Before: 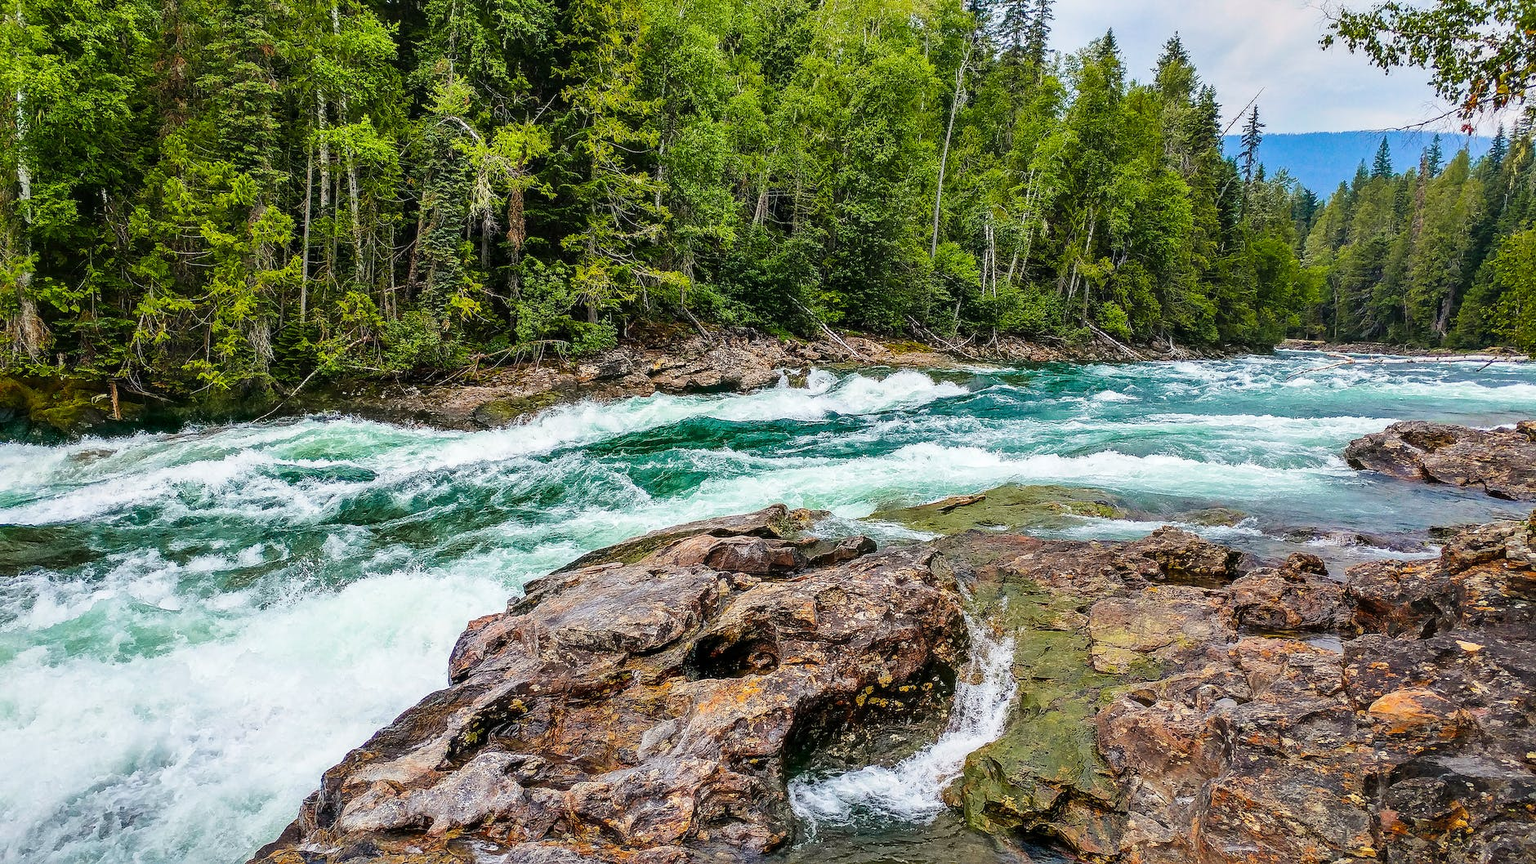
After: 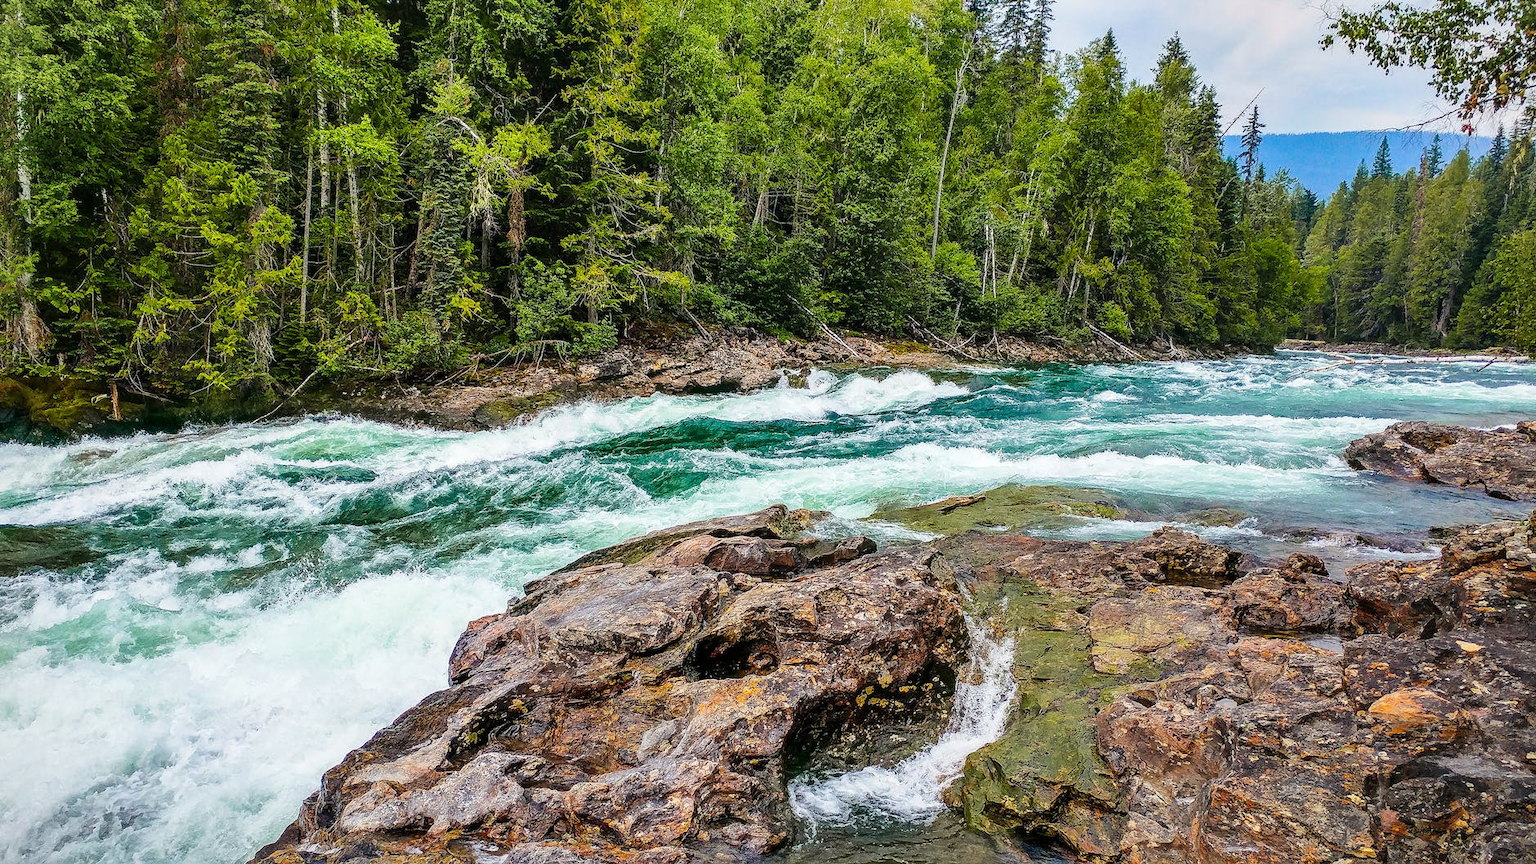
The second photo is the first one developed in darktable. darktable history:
vignetting: fall-off start 92.71%, brightness -0.197, unbound false
exposure: compensate highlight preservation false
